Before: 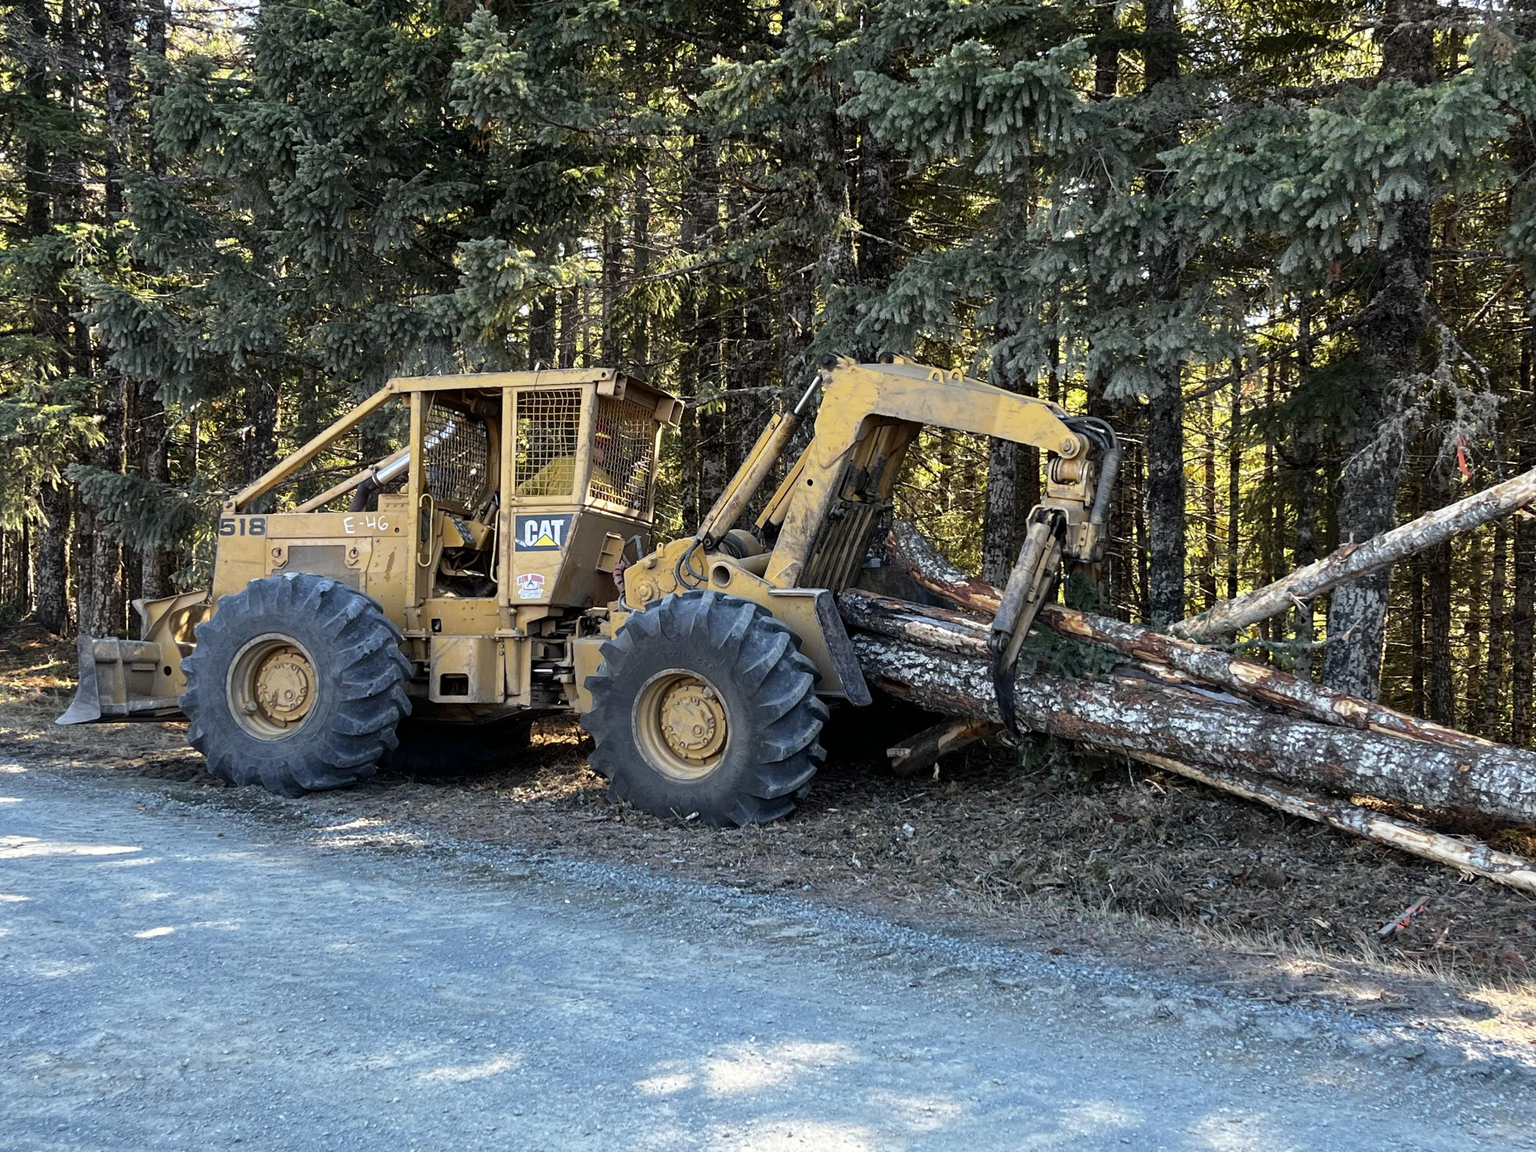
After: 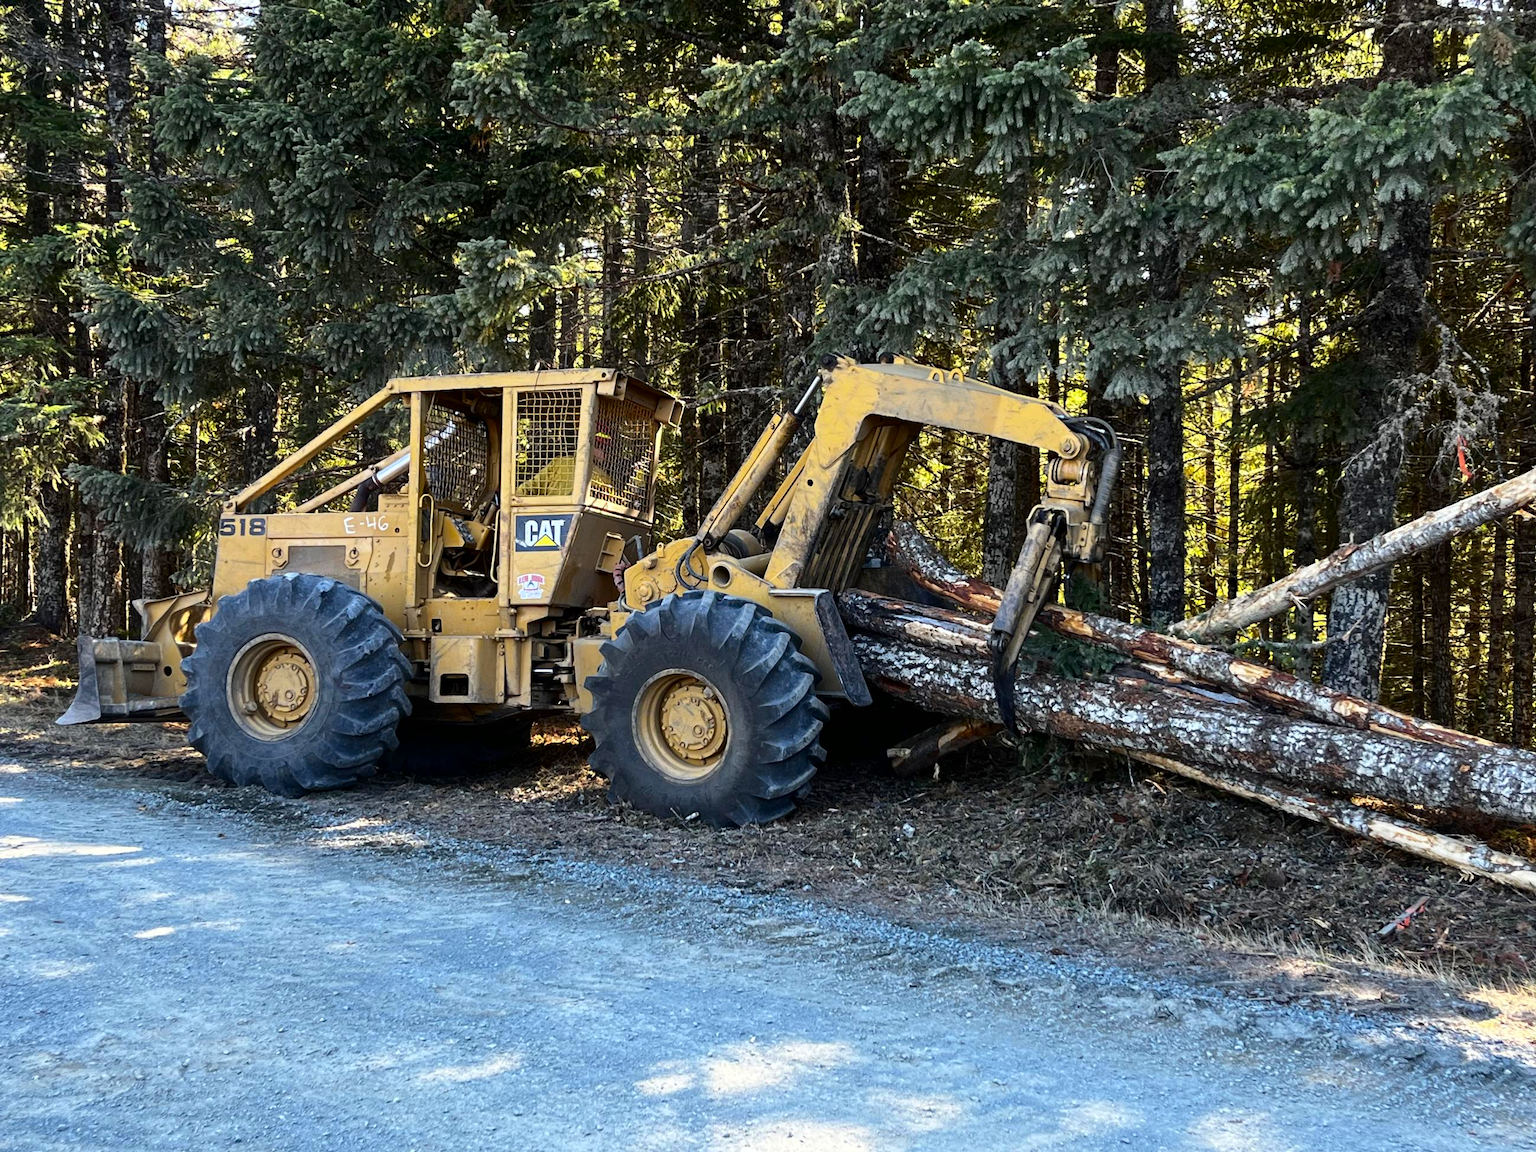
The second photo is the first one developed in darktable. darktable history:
contrast brightness saturation: contrast 0.181, saturation 0.31
